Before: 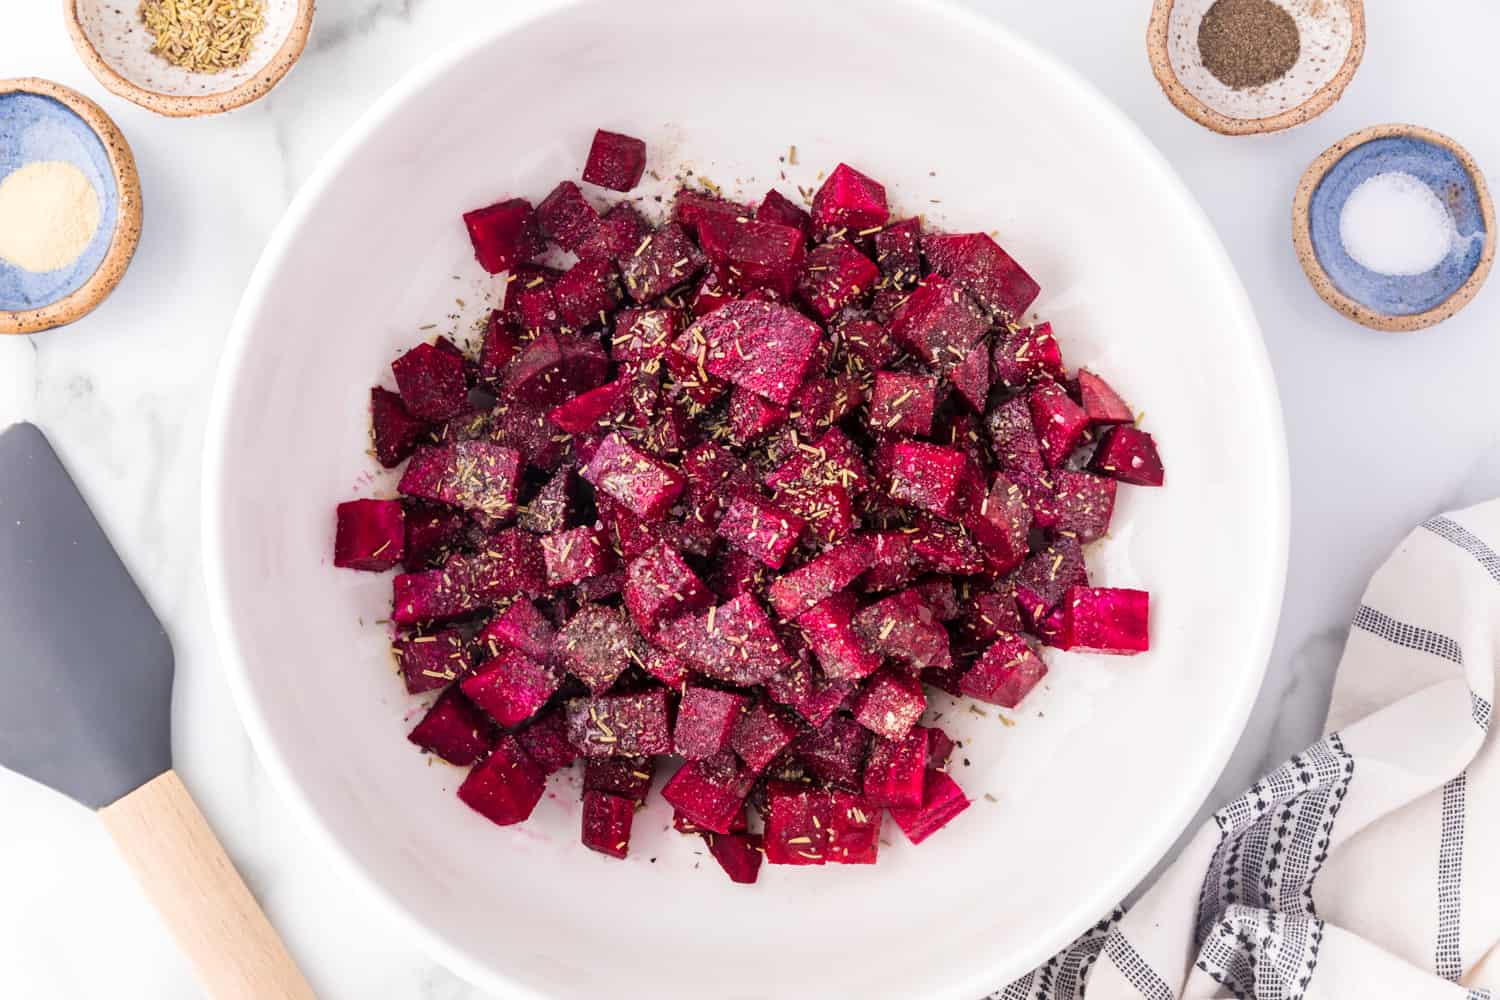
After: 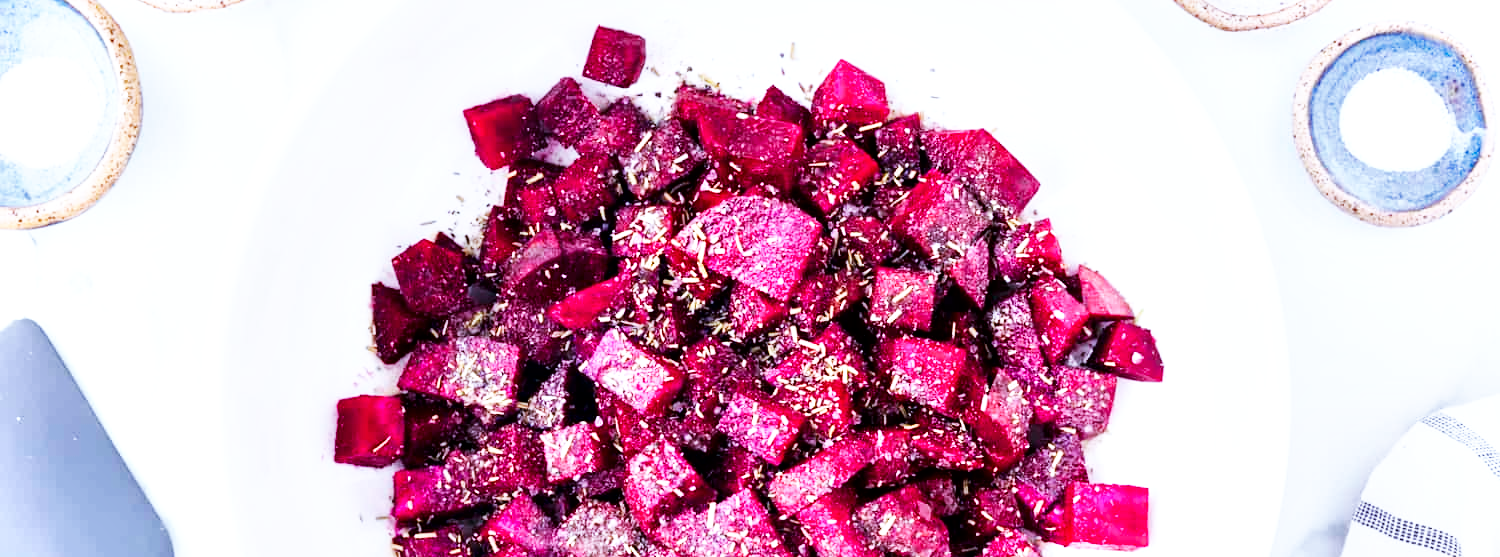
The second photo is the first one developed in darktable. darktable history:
local contrast: mode bilateral grid, contrast 21, coarseness 50, detail 150%, midtone range 0.2
crop and rotate: top 10.458%, bottom 33.751%
color calibration: illuminant custom, x 0.391, y 0.392, temperature 3865.82 K
base curve: curves: ch0 [(0, 0) (0.007, 0.004) (0.027, 0.03) (0.046, 0.07) (0.207, 0.54) (0.442, 0.872) (0.673, 0.972) (1, 1)], preserve colors none
